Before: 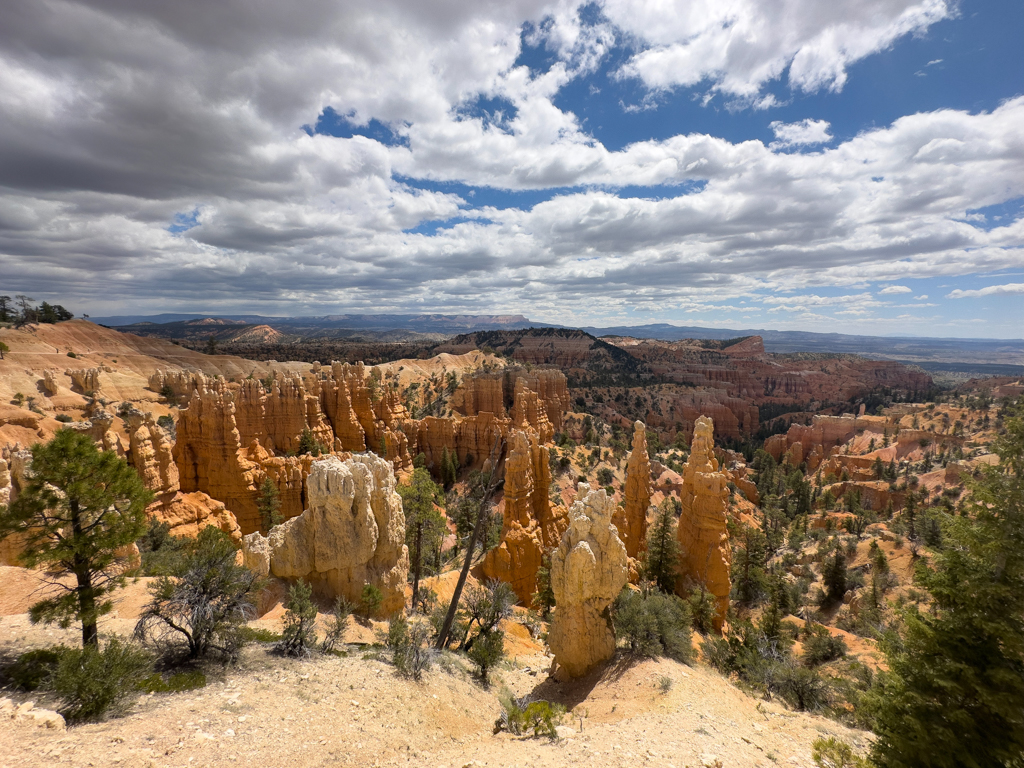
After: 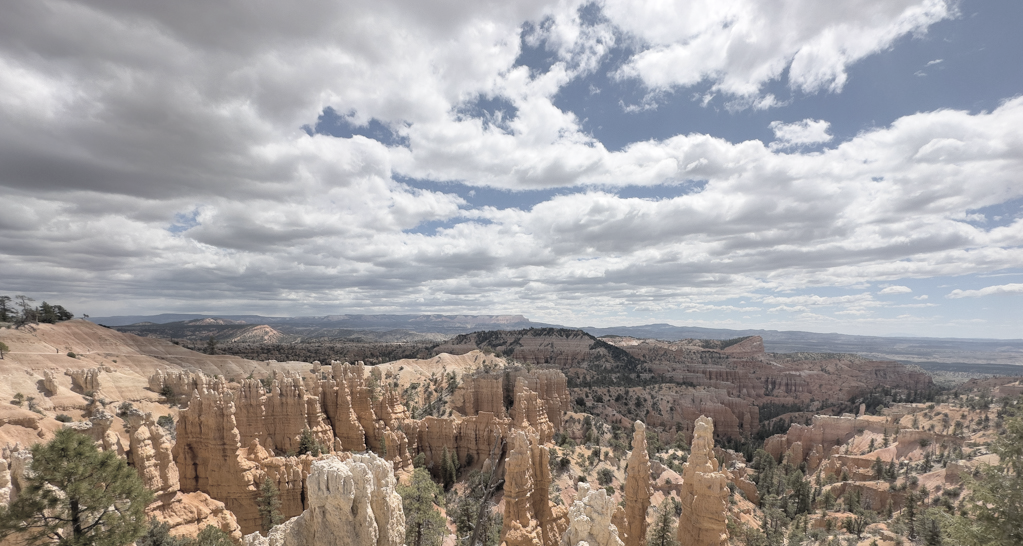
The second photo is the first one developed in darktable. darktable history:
contrast brightness saturation: brightness 0.189, saturation -0.495
crop: right 0.001%, bottom 28.803%
